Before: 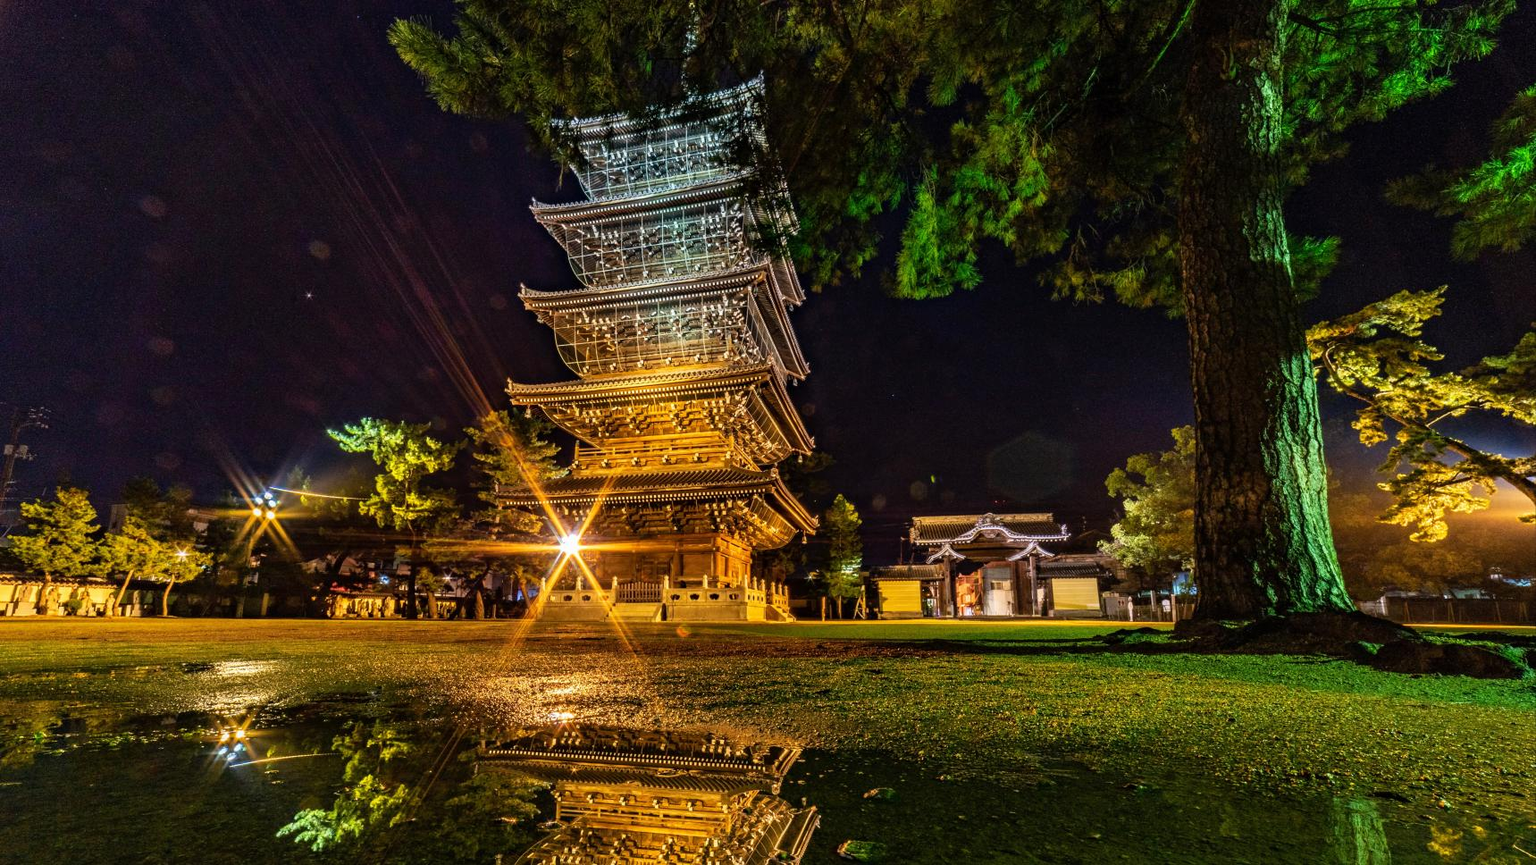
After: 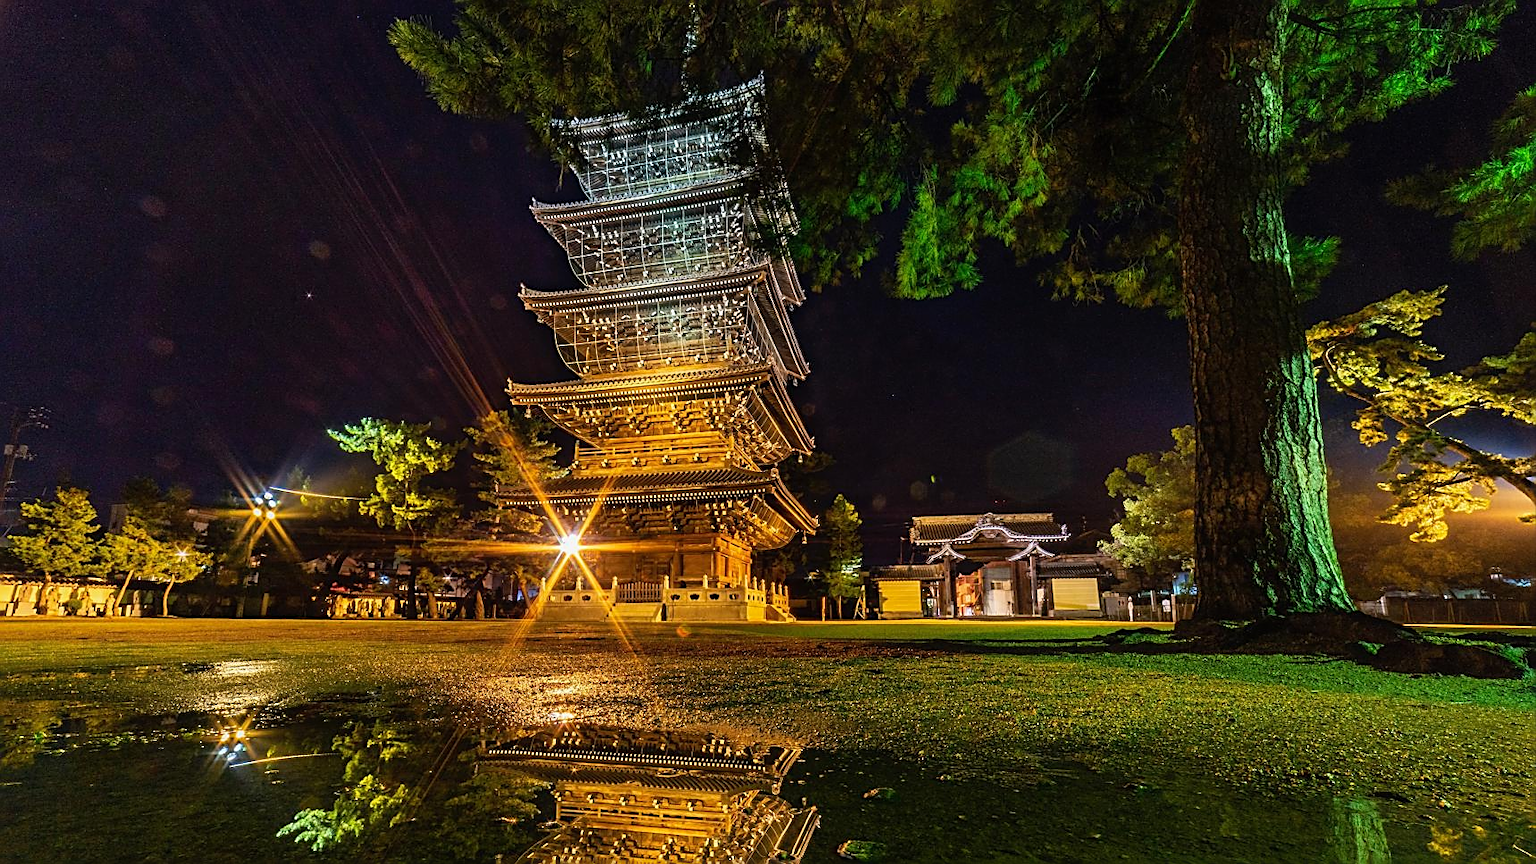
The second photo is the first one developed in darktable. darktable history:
sharpen: amount 0.901
contrast equalizer: octaves 7, y [[0.502, 0.505, 0.512, 0.529, 0.564, 0.588], [0.5 ×6], [0.502, 0.505, 0.512, 0.529, 0.564, 0.588], [0, 0.001, 0.001, 0.004, 0.008, 0.011], [0, 0.001, 0.001, 0.004, 0.008, 0.011]], mix -1
